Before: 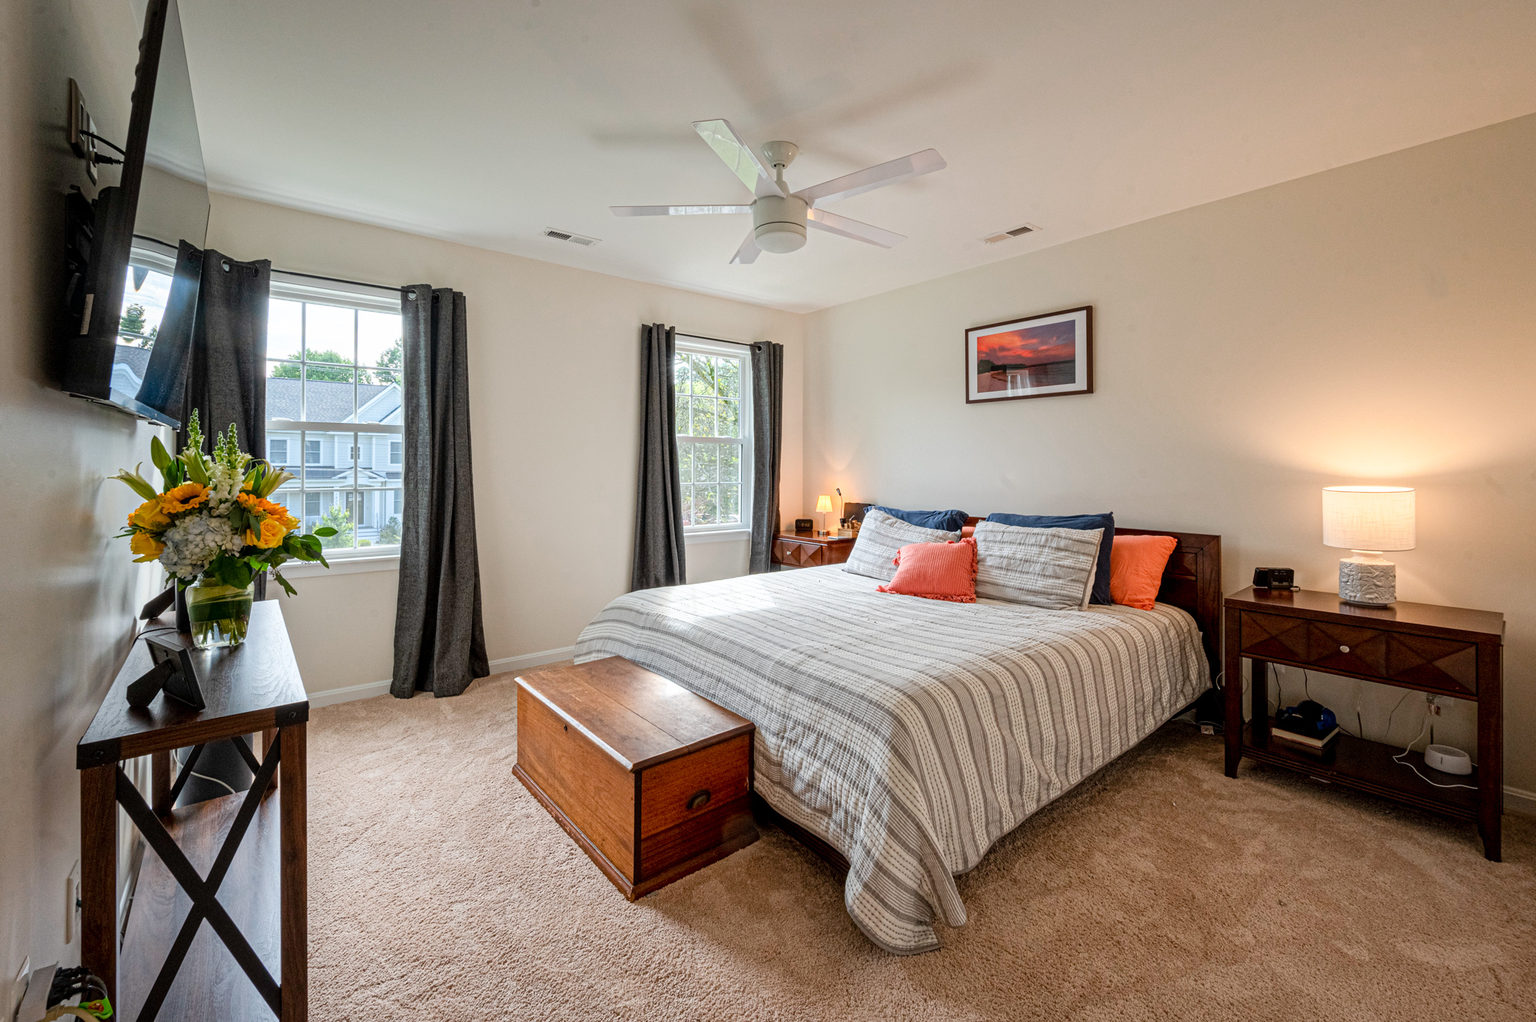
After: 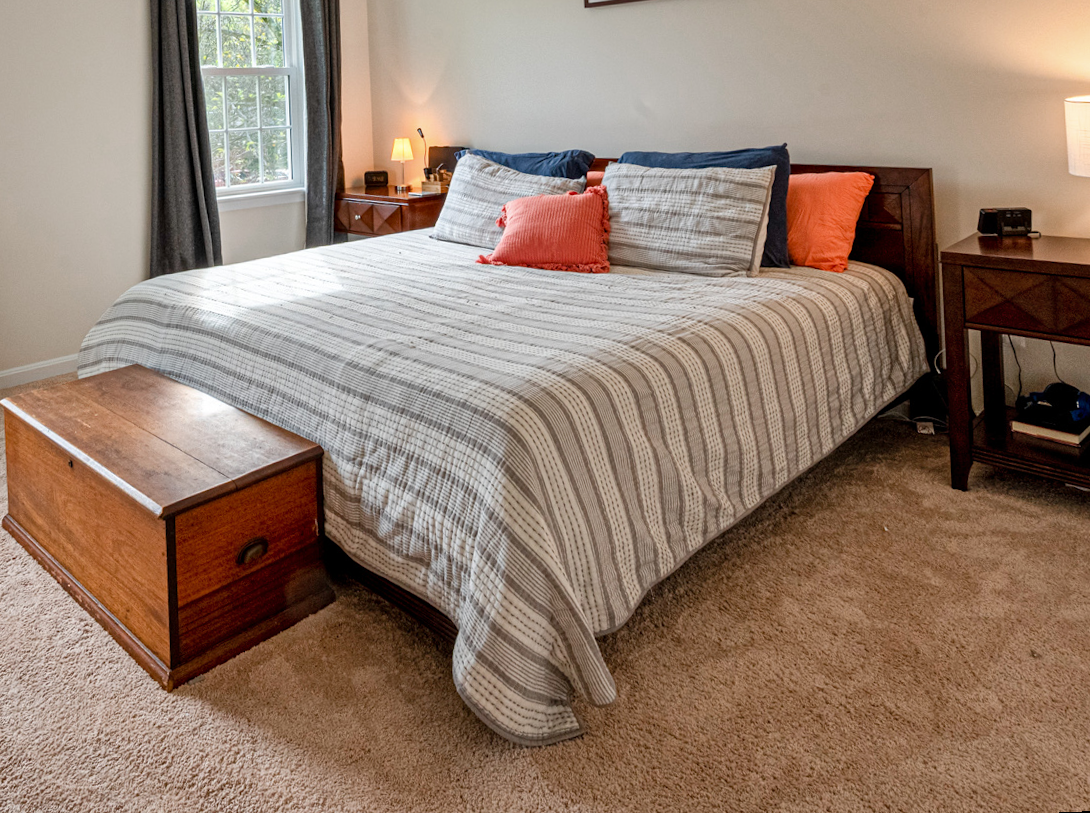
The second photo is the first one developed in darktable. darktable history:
rotate and perspective: rotation -2.56°, automatic cropping off
crop: left 34.479%, top 38.822%, right 13.718%, bottom 5.172%
shadows and highlights: low approximation 0.01, soften with gaussian
